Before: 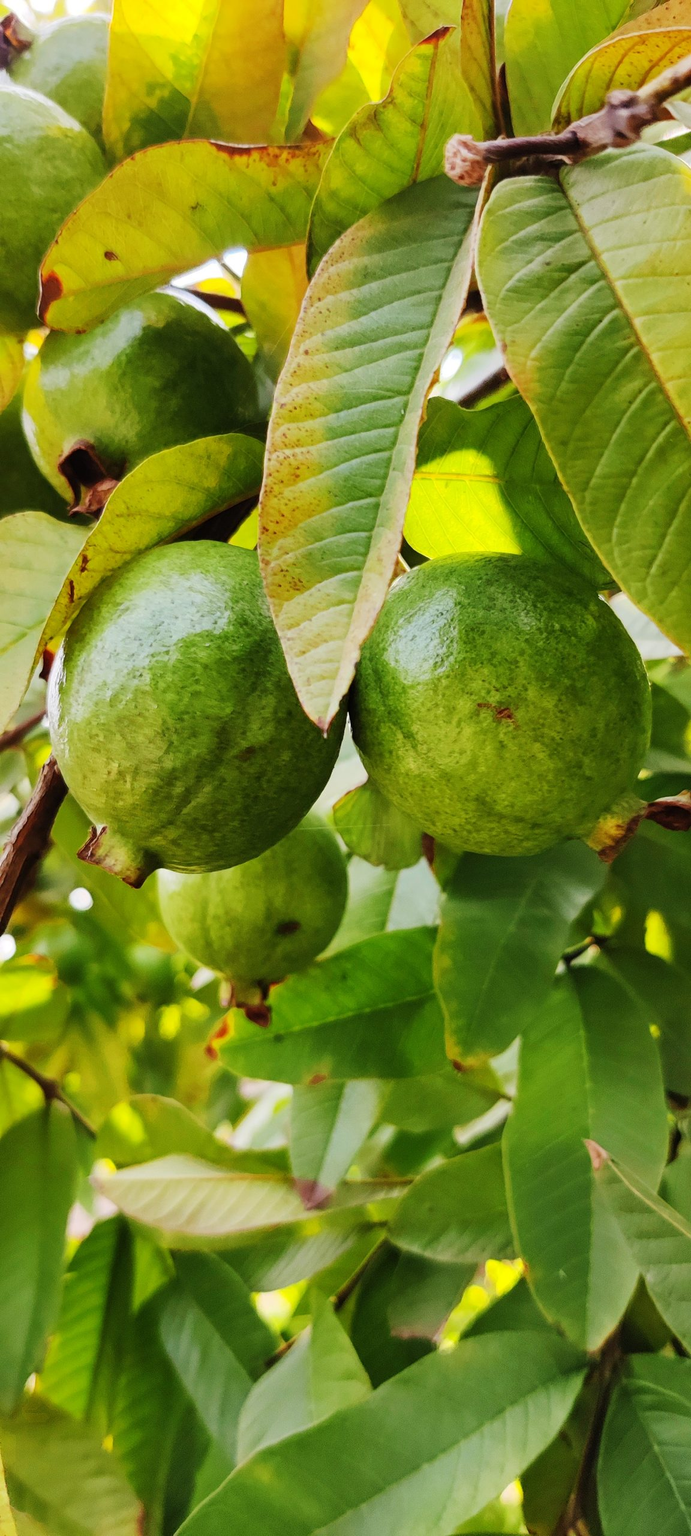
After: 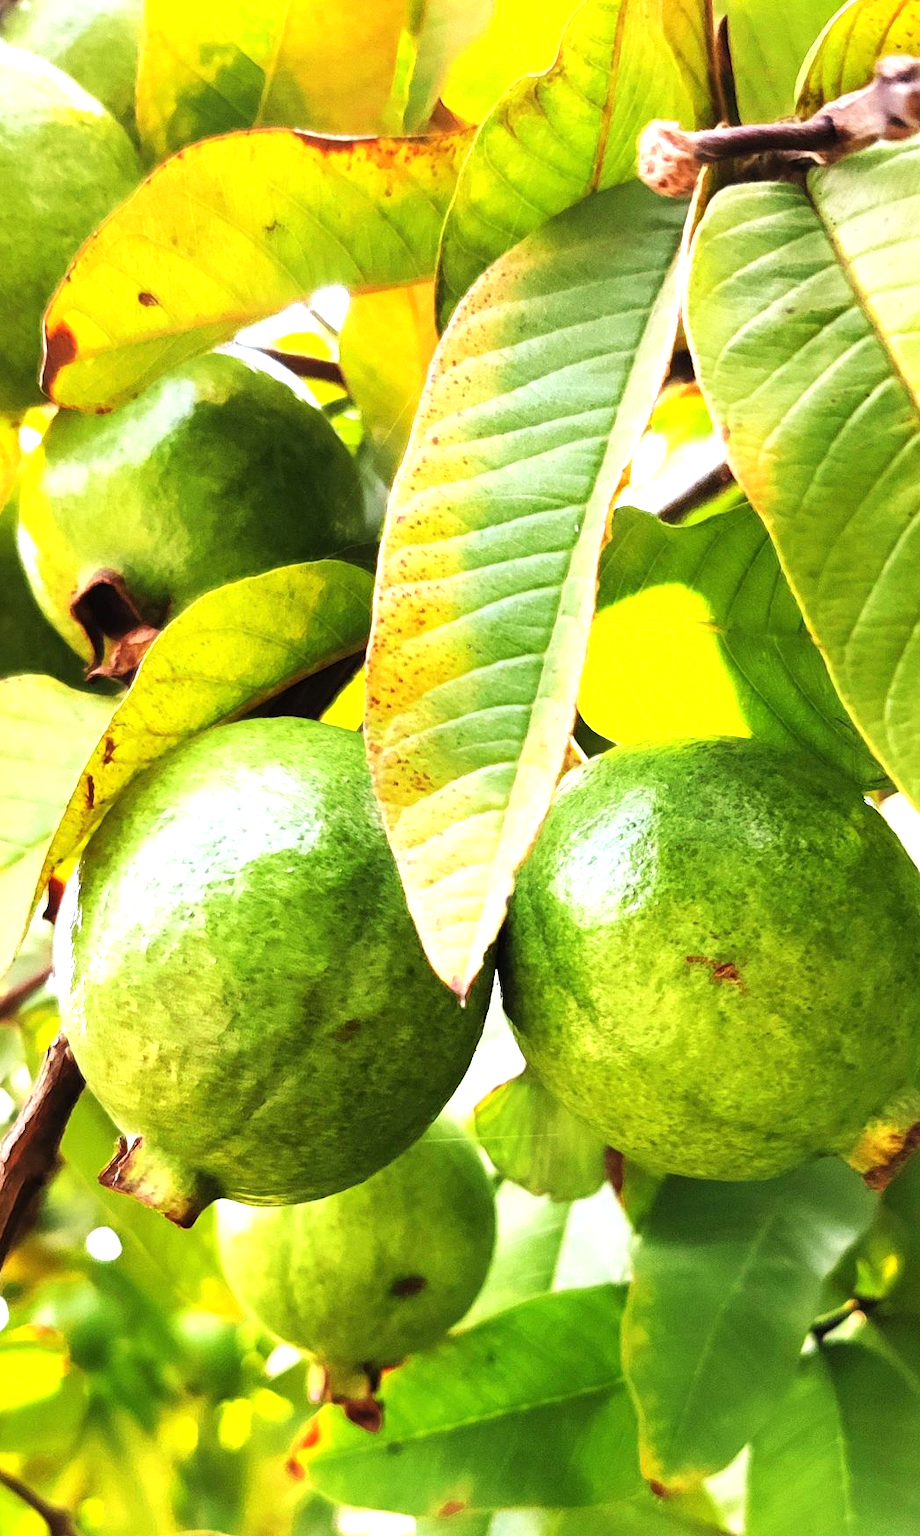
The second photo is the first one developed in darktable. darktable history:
exposure: black level correction 0, exposure 0.691 EV, compensate exposure bias true, compensate highlight preservation false
crop: left 1.536%, top 3.405%, right 7.682%, bottom 28.481%
tone equalizer: -8 EV -0.449 EV, -7 EV -0.378 EV, -6 EV -0.309 EV, -5 EV -0.233 EV, -3 EV 0.196 EV, -2 EV 0.355 EV, -1 EV 0.408 EV, +0 EV 0.442 EV
